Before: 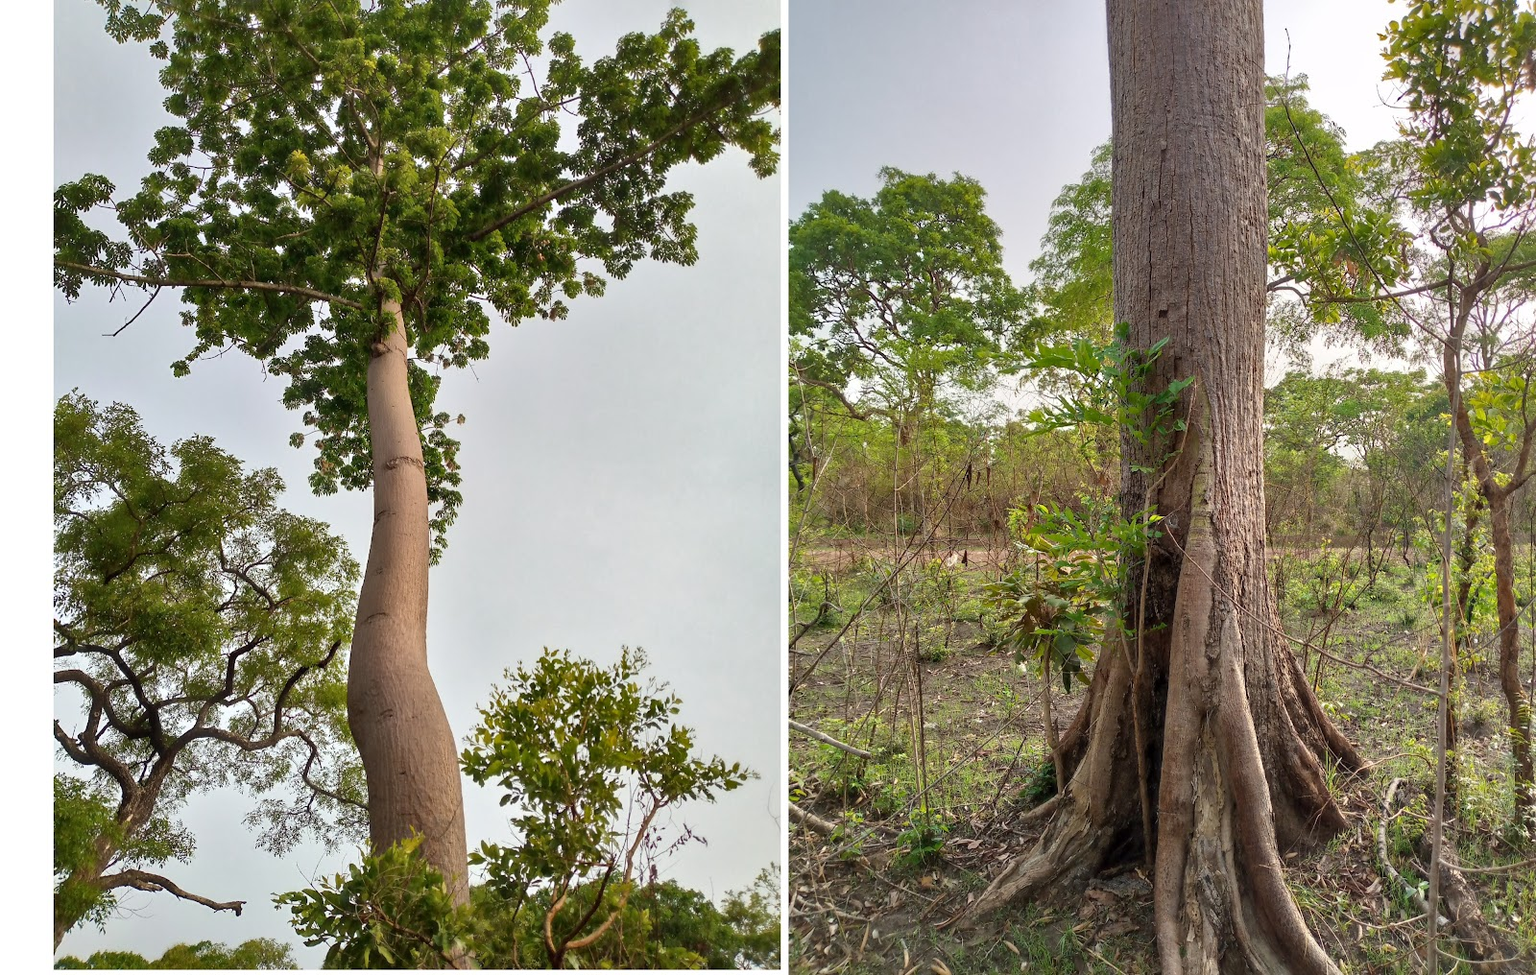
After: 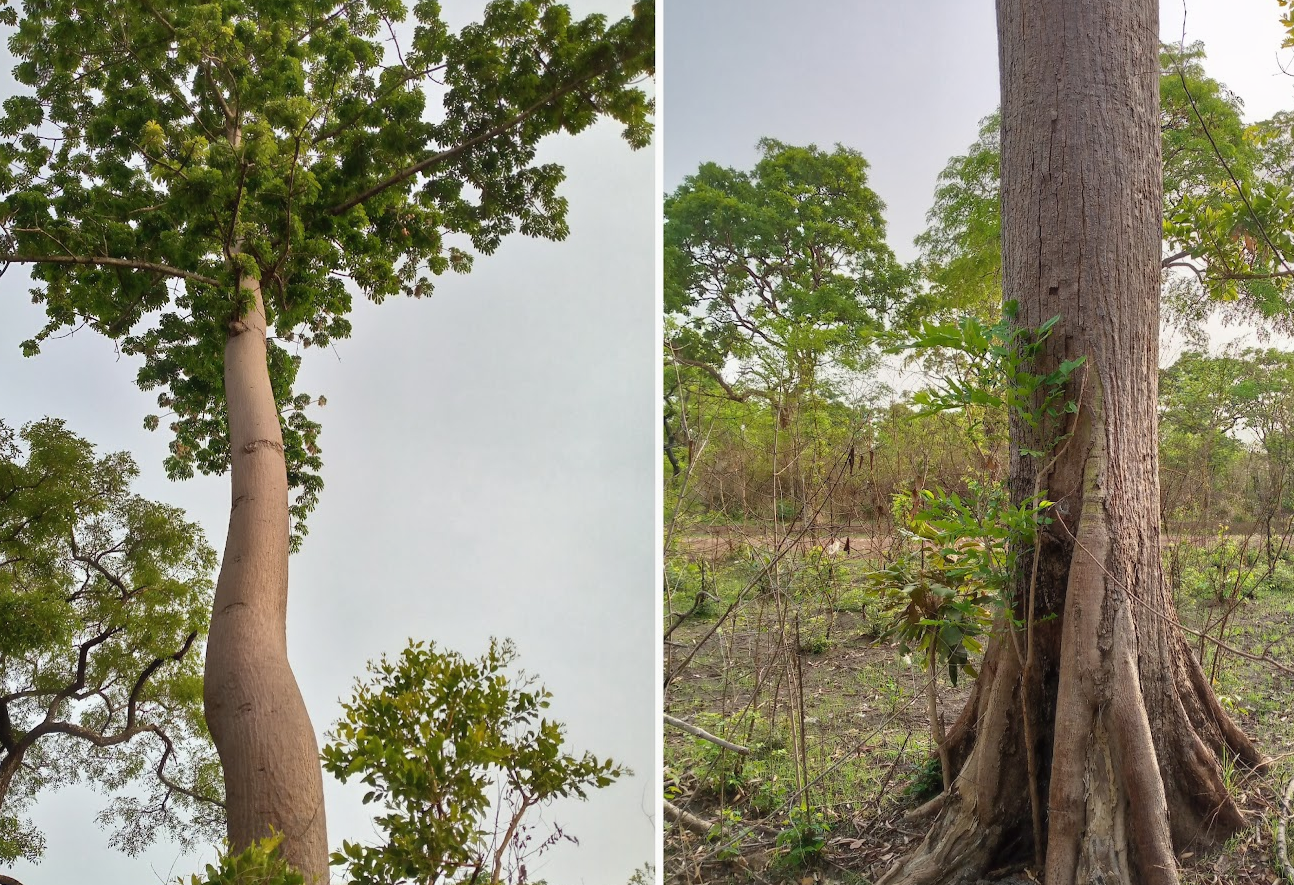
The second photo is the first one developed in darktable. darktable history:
crop: left 9.919%, top 3.592%, right 9.195%, bottom 9.231%
contrast equalizer: y [[0.6 ×6], [0.55 ×6], [0 ×6], [0 ×6], [0 ×6]], mix -0.181
